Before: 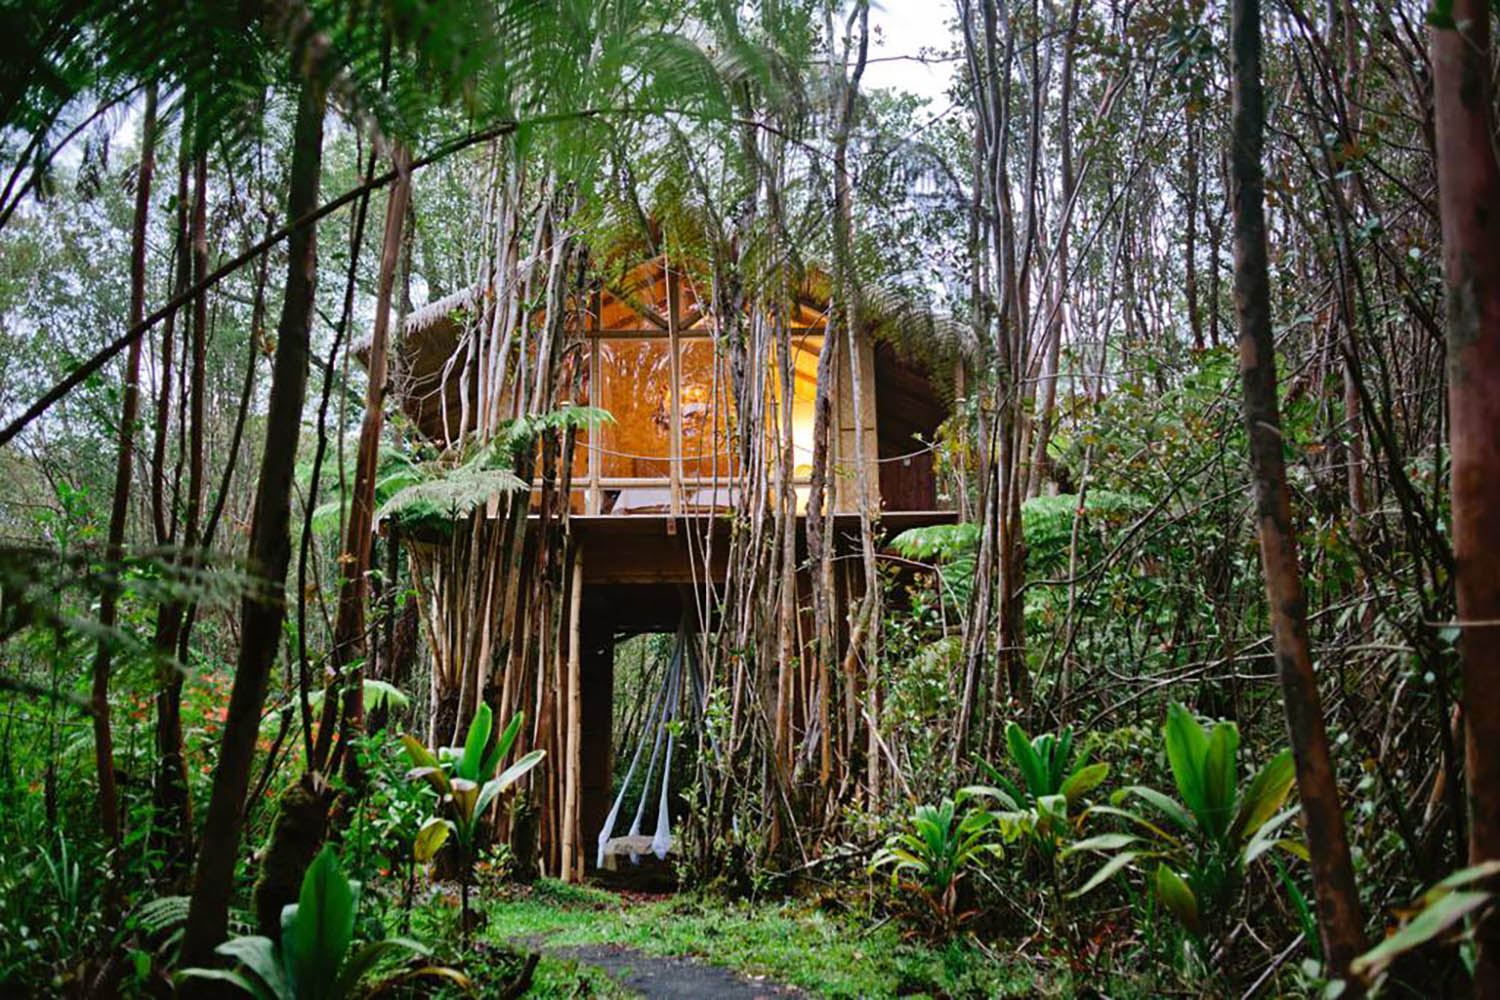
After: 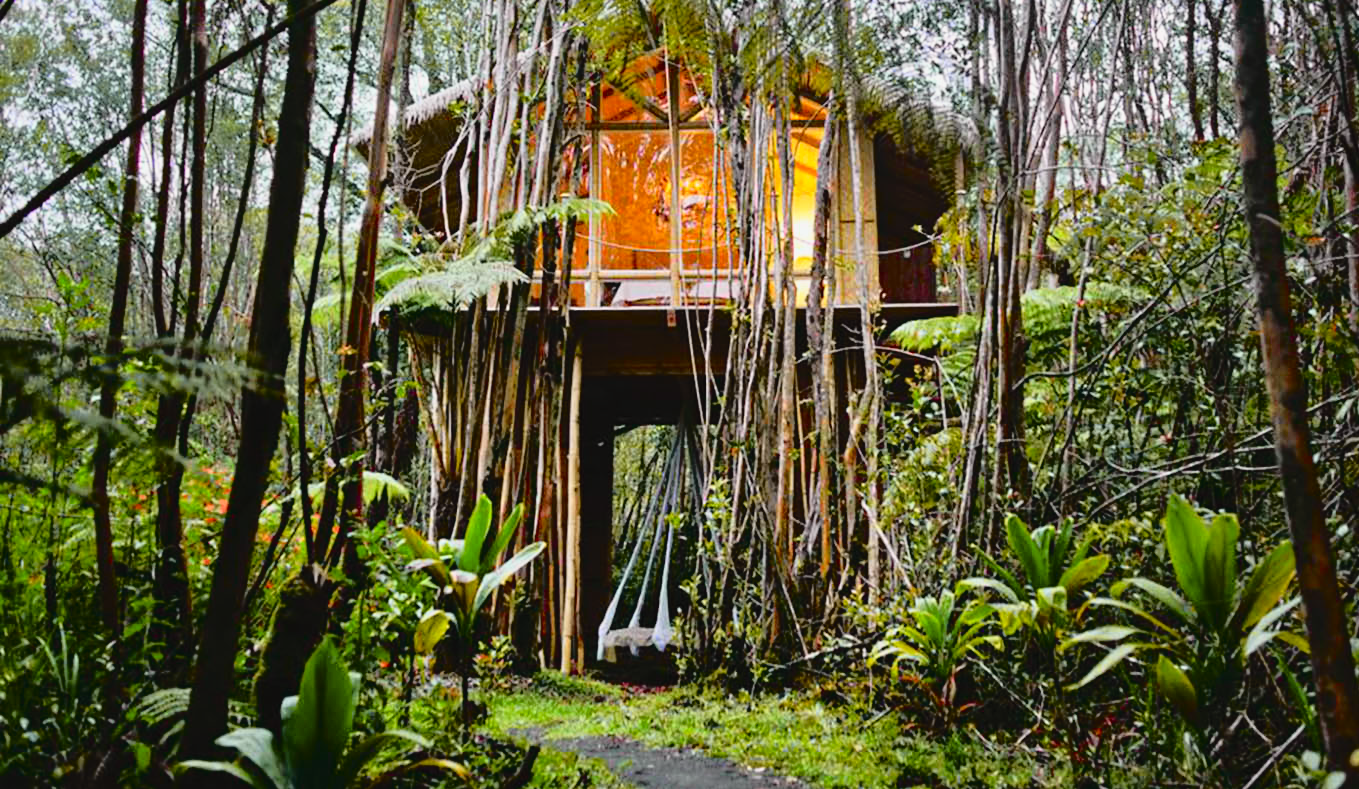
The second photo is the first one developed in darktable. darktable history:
crop: top 20.832%, right 9.367%, bottom 0.228%
tone curve: curves: ch0 [(0, 0.029) (0.168, 0.142) (0.359, 0.44) (0.469, 0.544) (0.634, 0.722) (0.858, 0.903) (1, 0.968)]; ch1 [(0, 0) (0.437, 0.453) (0.472, 0.47) (0.502, 0.502) (0.54, 0.534) (0.57, 0.592) (0.618, 0.66) (0.699, 0.749) (0.859, 0.919) (1, 1)]; ch2 [(0, 0) (0.33, 0.301) (0.421, 0.443) (0.476, 0.498) (0.505, 0.503) (0.547, 0.557) (0.586, 0.634) (0.608, 0.676) (1, 1)], color space Lab, independent channels, preserve colors none
